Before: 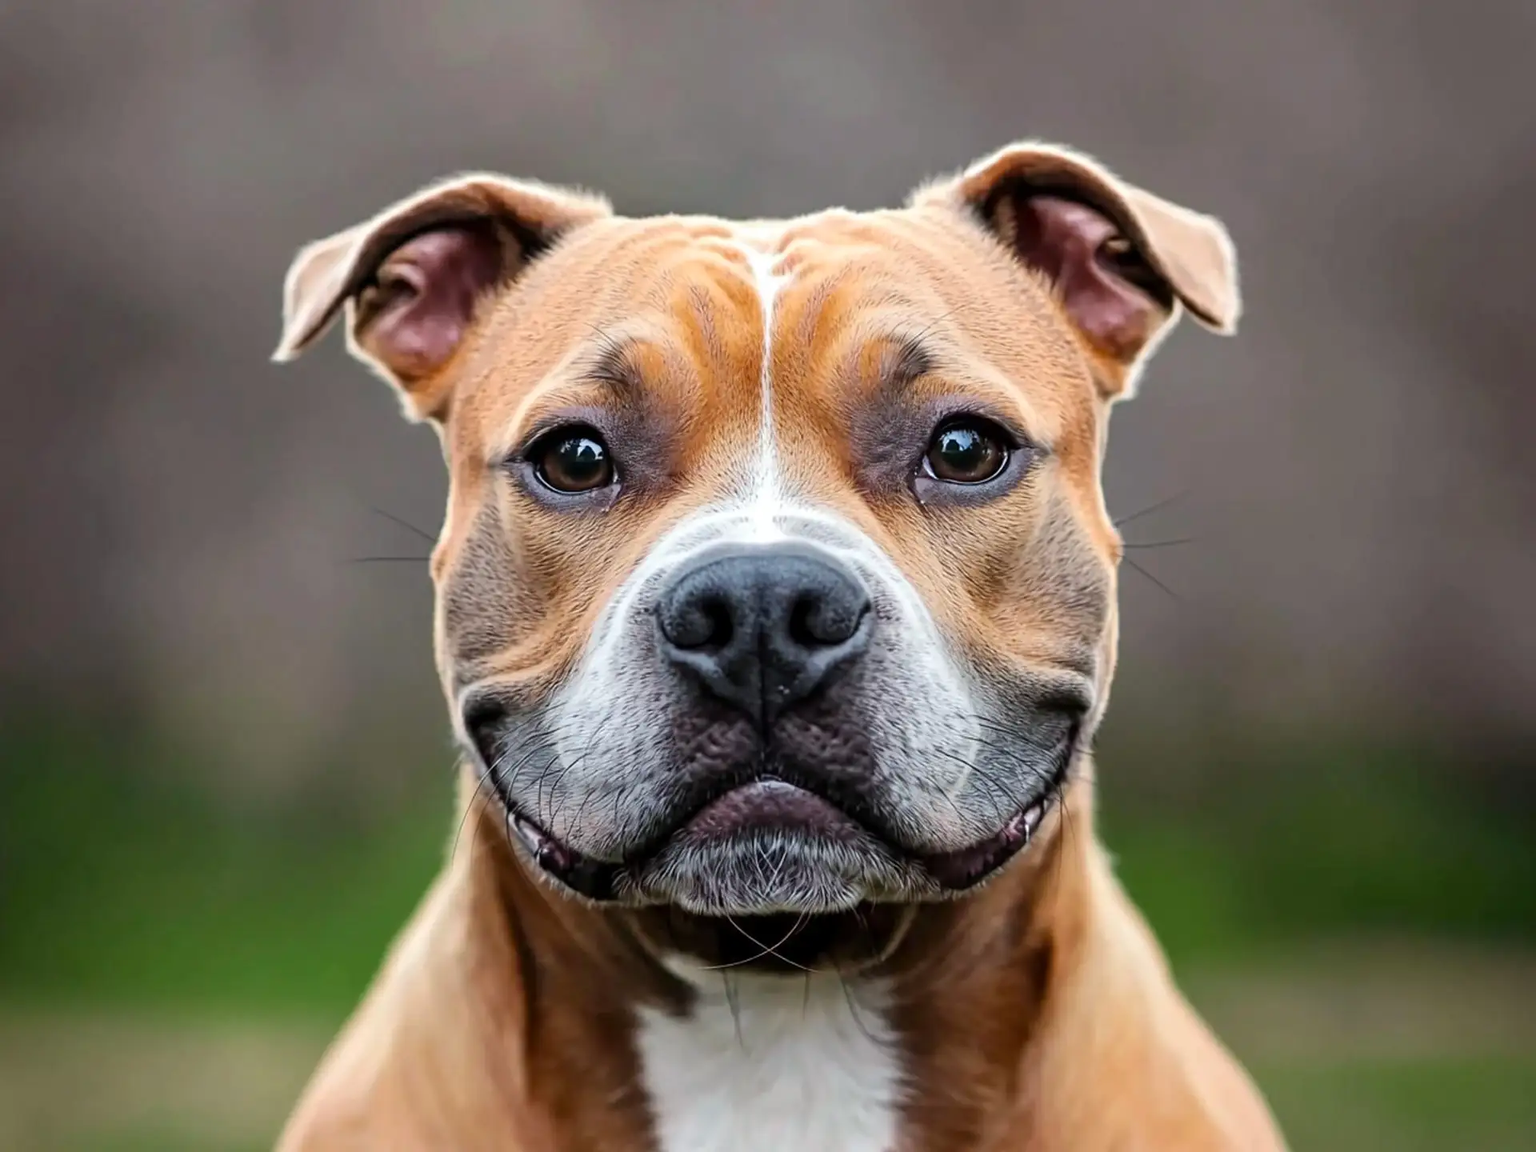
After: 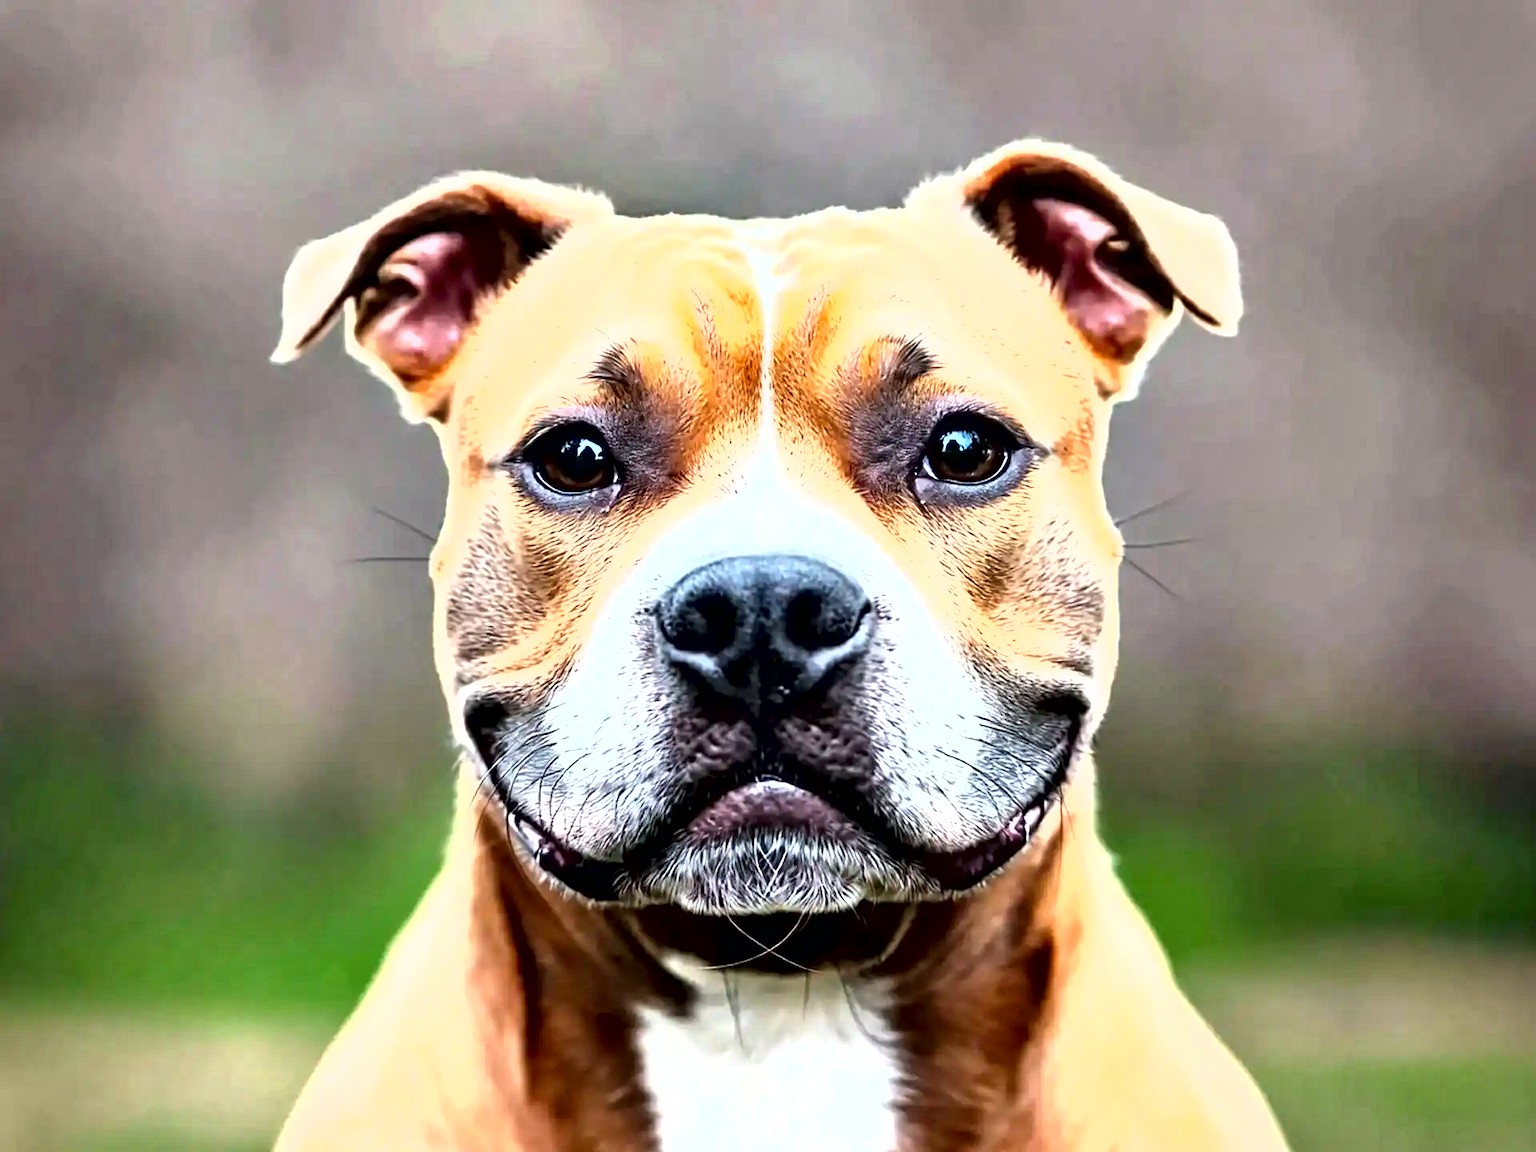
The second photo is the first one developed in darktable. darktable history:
contrast equalizer: octaves 7, y [[0.6 ×6], [0.55 ×6], [0 ×6], [0 ×6], [0 ×6]]
shadows and highlights: shadows 21.05, highlights -35.53, highlights color adjustment 0.341%, soften with gaussian
tone equalizer: on, module defaults
exposure: black level correction 0, exposure 1.2 EV, compensate highlight preservation false
